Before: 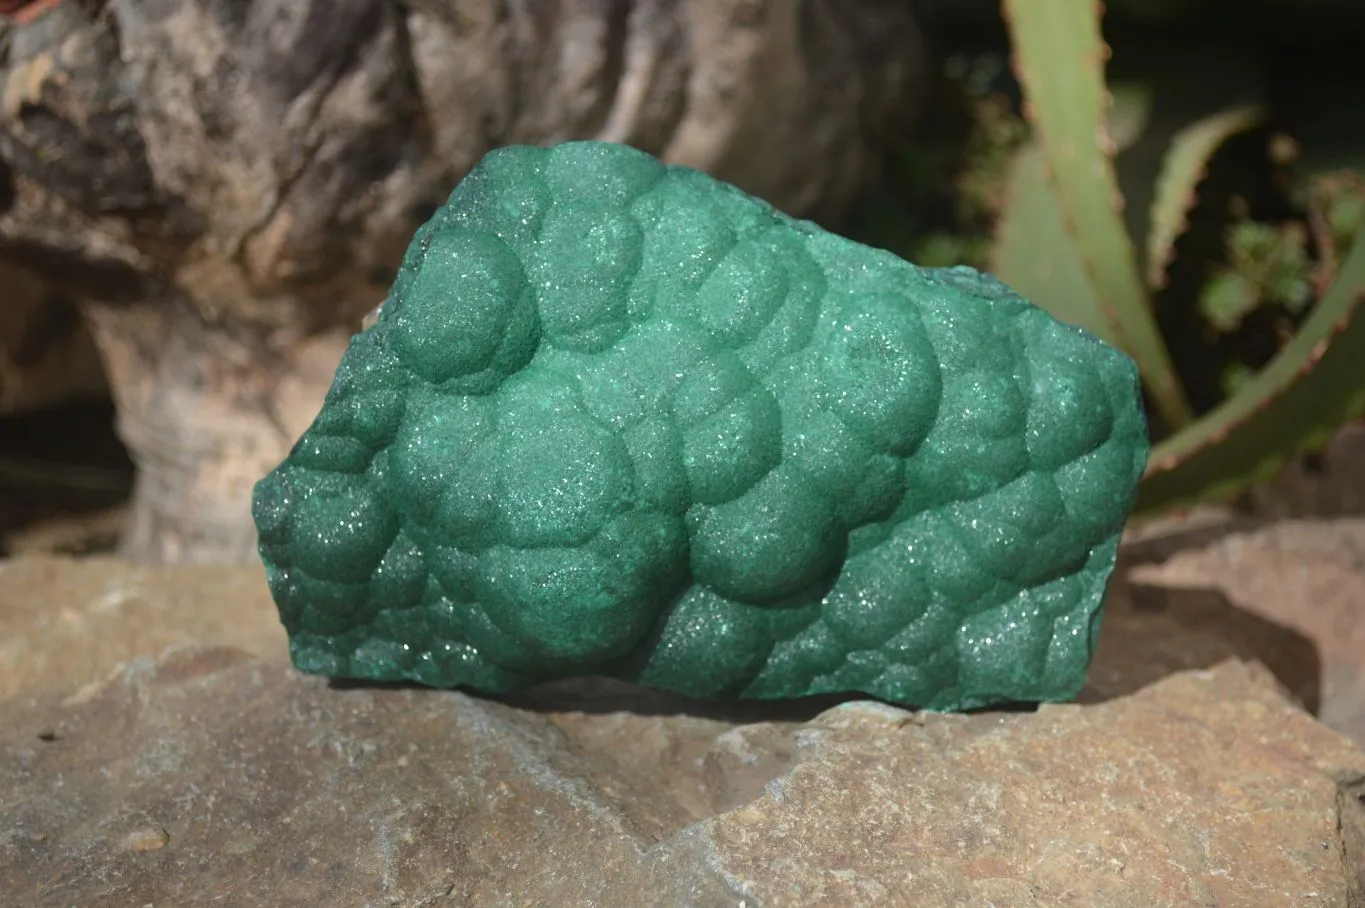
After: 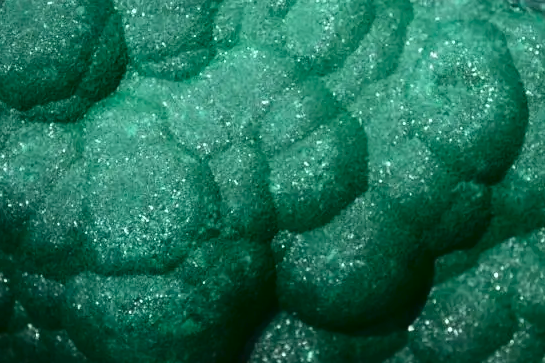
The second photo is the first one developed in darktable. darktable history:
contrast brightness saturation: contrast 0.223, brightness -0.184, saturation 0.243
crop: left 30.375%, top 30.118%, right 29.655%, bottom 29.868%
